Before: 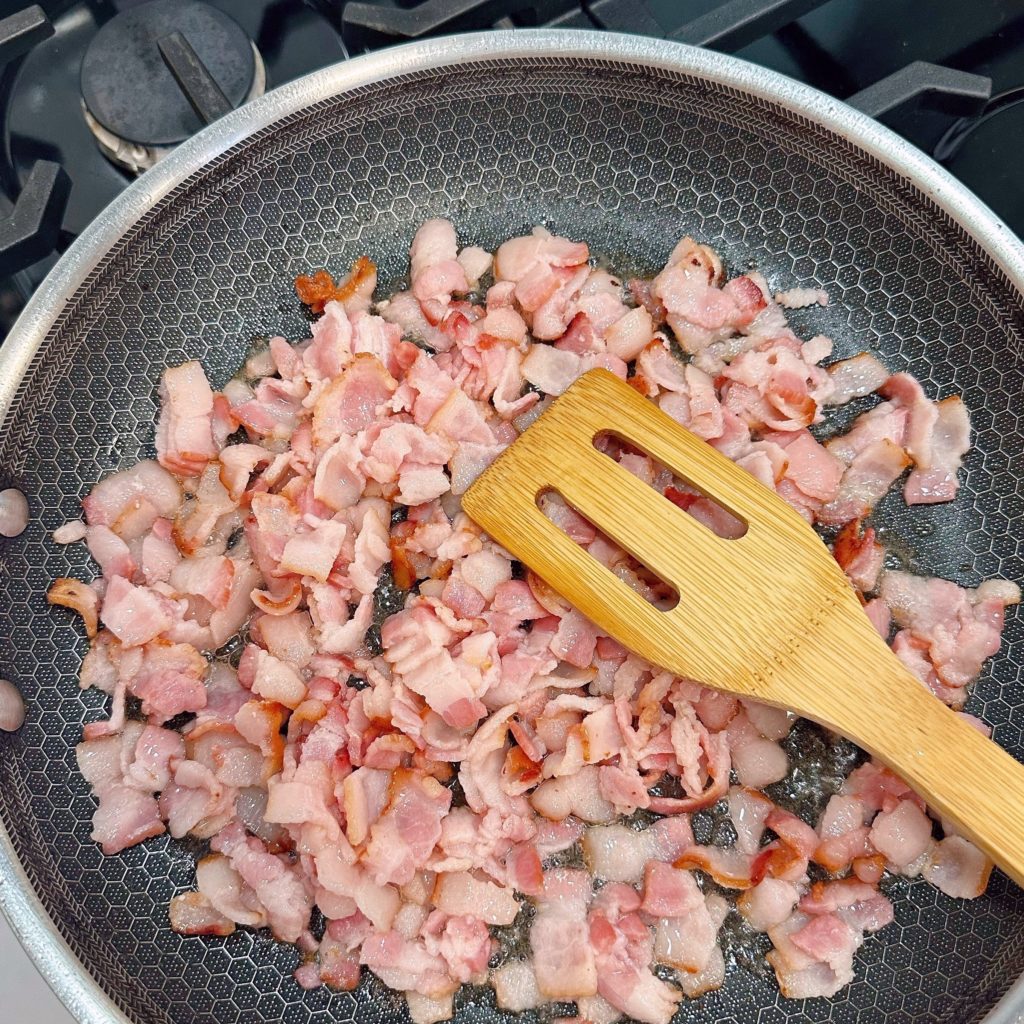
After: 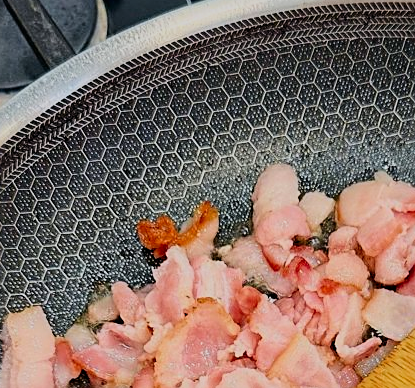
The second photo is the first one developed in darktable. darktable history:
filmic rgb: black relative exposure -7.15 EV, white relative exposure 5.36 EV, hardness 3.02, color science v6 (2022)
tone curve: curves: ch0 [(0, 0) (0.227, 0.17) (0.766, 0.774) (1, 1)]; ch1 [(0, 0) (0.114, 0.127) (0.437, 0.452) (0.498, 0.495) (0.579, 0.602) (1, 1)]; ch2 [(0, 0) (0.233, 0.259) (0.493, 0.492) (0.568, 0.596) (1, 1)], color space Lab, independent channels, preserve colors none
sharpen: on, module defaults
crop: left 15.452%, top 5.459%, right 43.956%, bottom 56.62%
